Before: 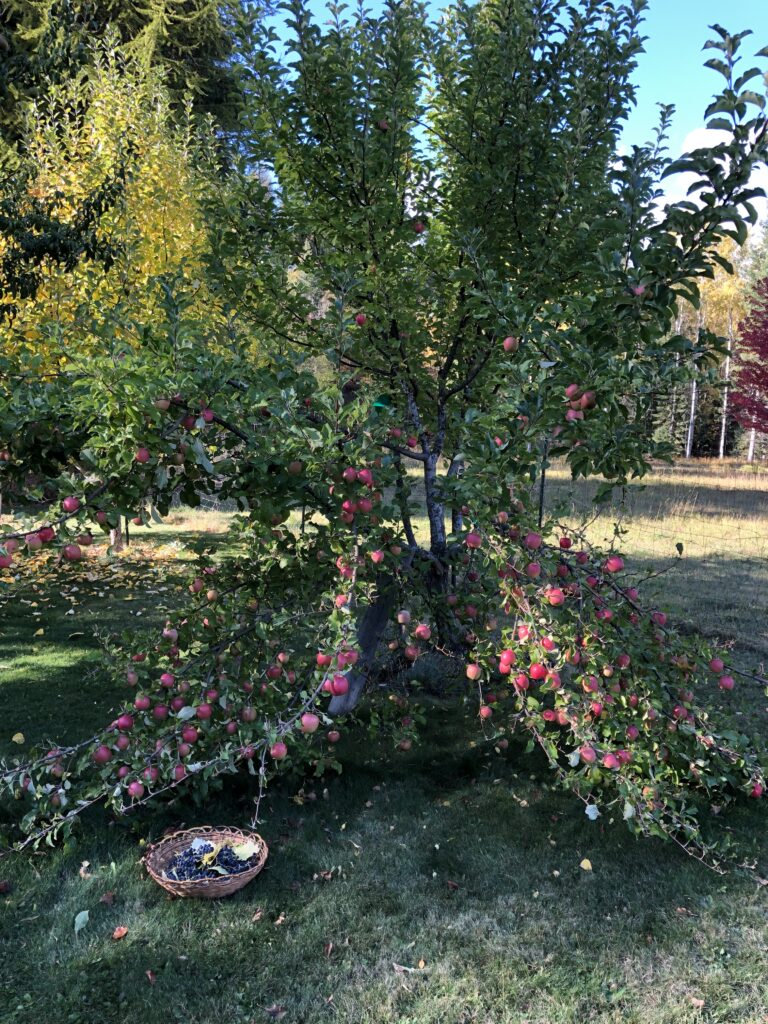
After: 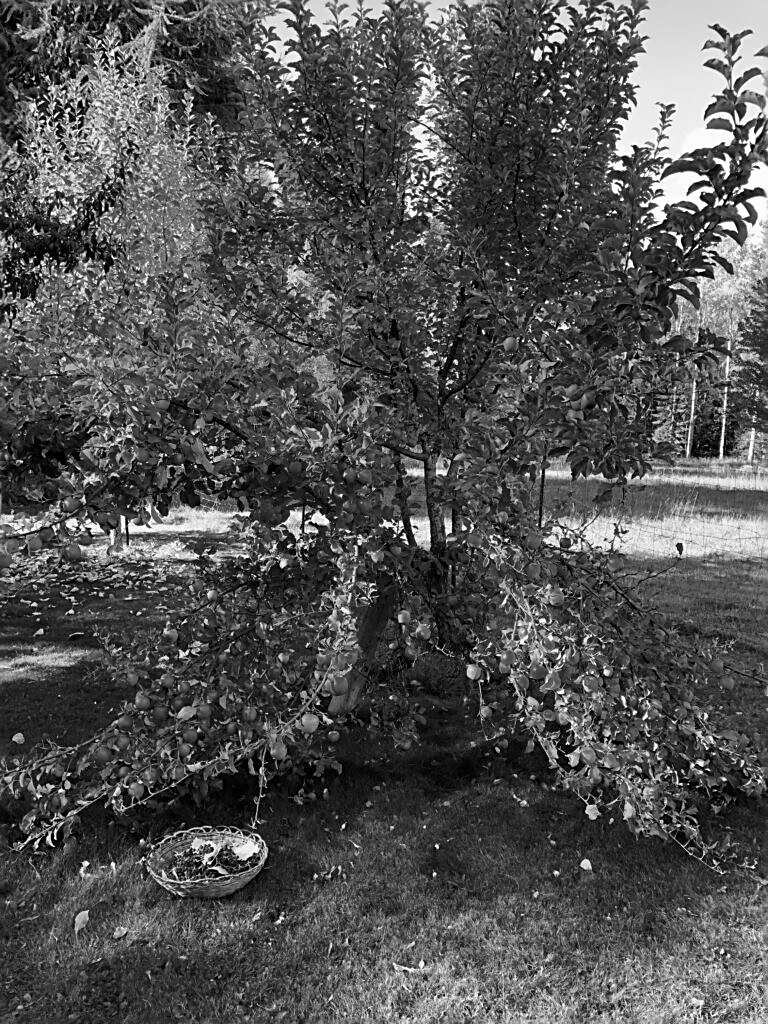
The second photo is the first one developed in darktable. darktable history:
sharpen: on, module defaults
monochrome: a -11.7, b 1.62, size 0.5, highlights 0.38
tone equalizer: on, module defaults
